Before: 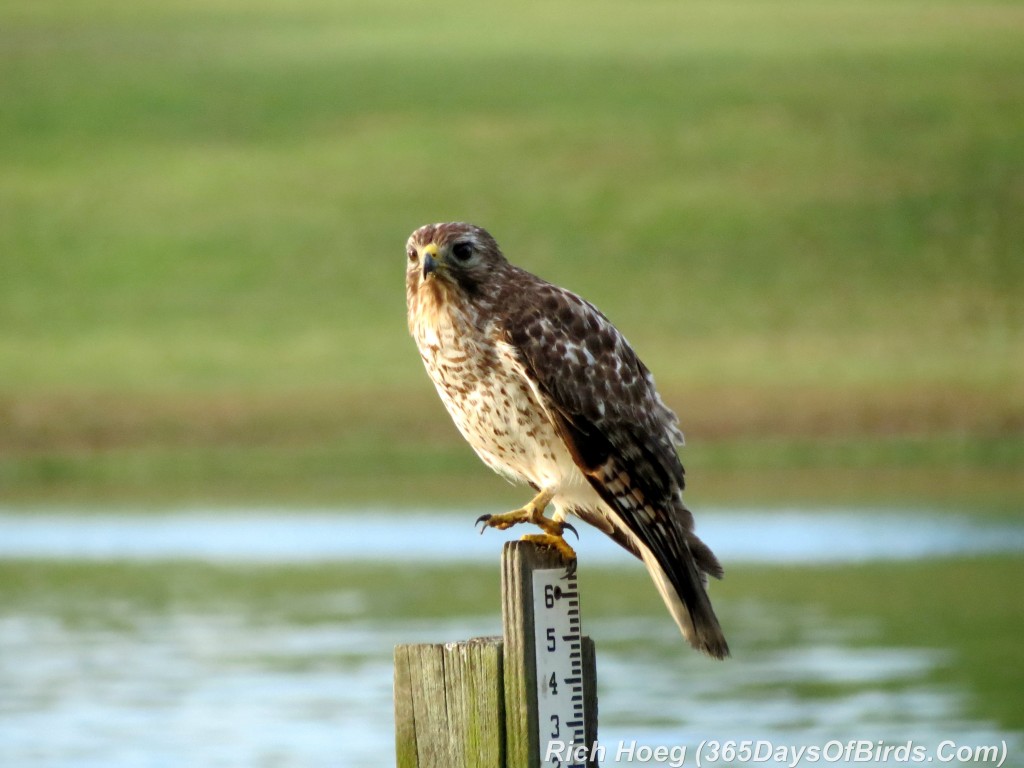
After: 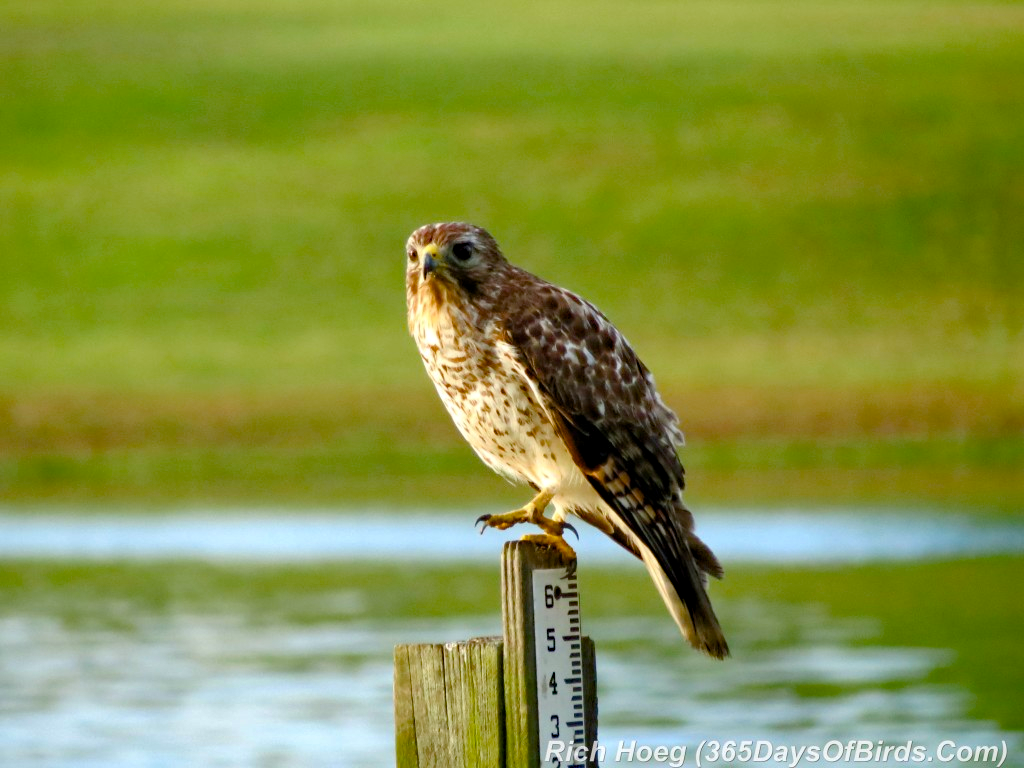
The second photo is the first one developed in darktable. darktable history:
shadows and highlights: shadows 32, highlights -32, soften with gaussian
haze removal: strength 0.29, distance 0.25, compatibility mode true, adaptive false
color balance rgb: perceptual saturation grading › global saturation 35%, perceptual saturation grading › highlights -30%, perceptual saturation grading › shadows 35%, perceptual brilliance grading › global brilliance 3%, perceptual brilliance grading › highlights -3%, perceptual brilliance grading › shadows 3%
